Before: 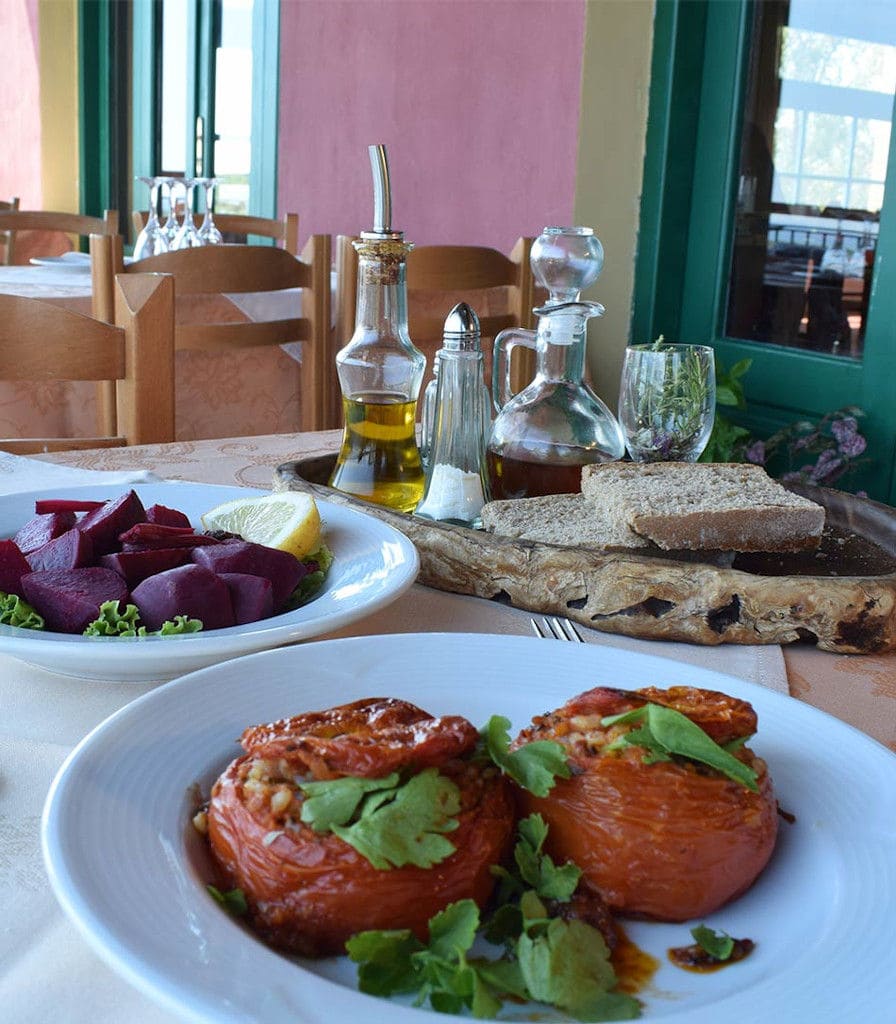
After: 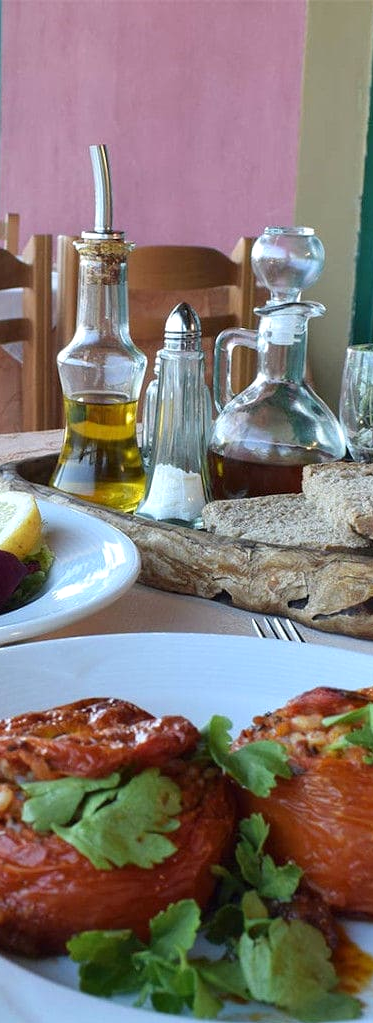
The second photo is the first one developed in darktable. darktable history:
crop: left 31.229%, right 27.105%
exposure: exposure 0.2 EV, compensate highlight preservation false
